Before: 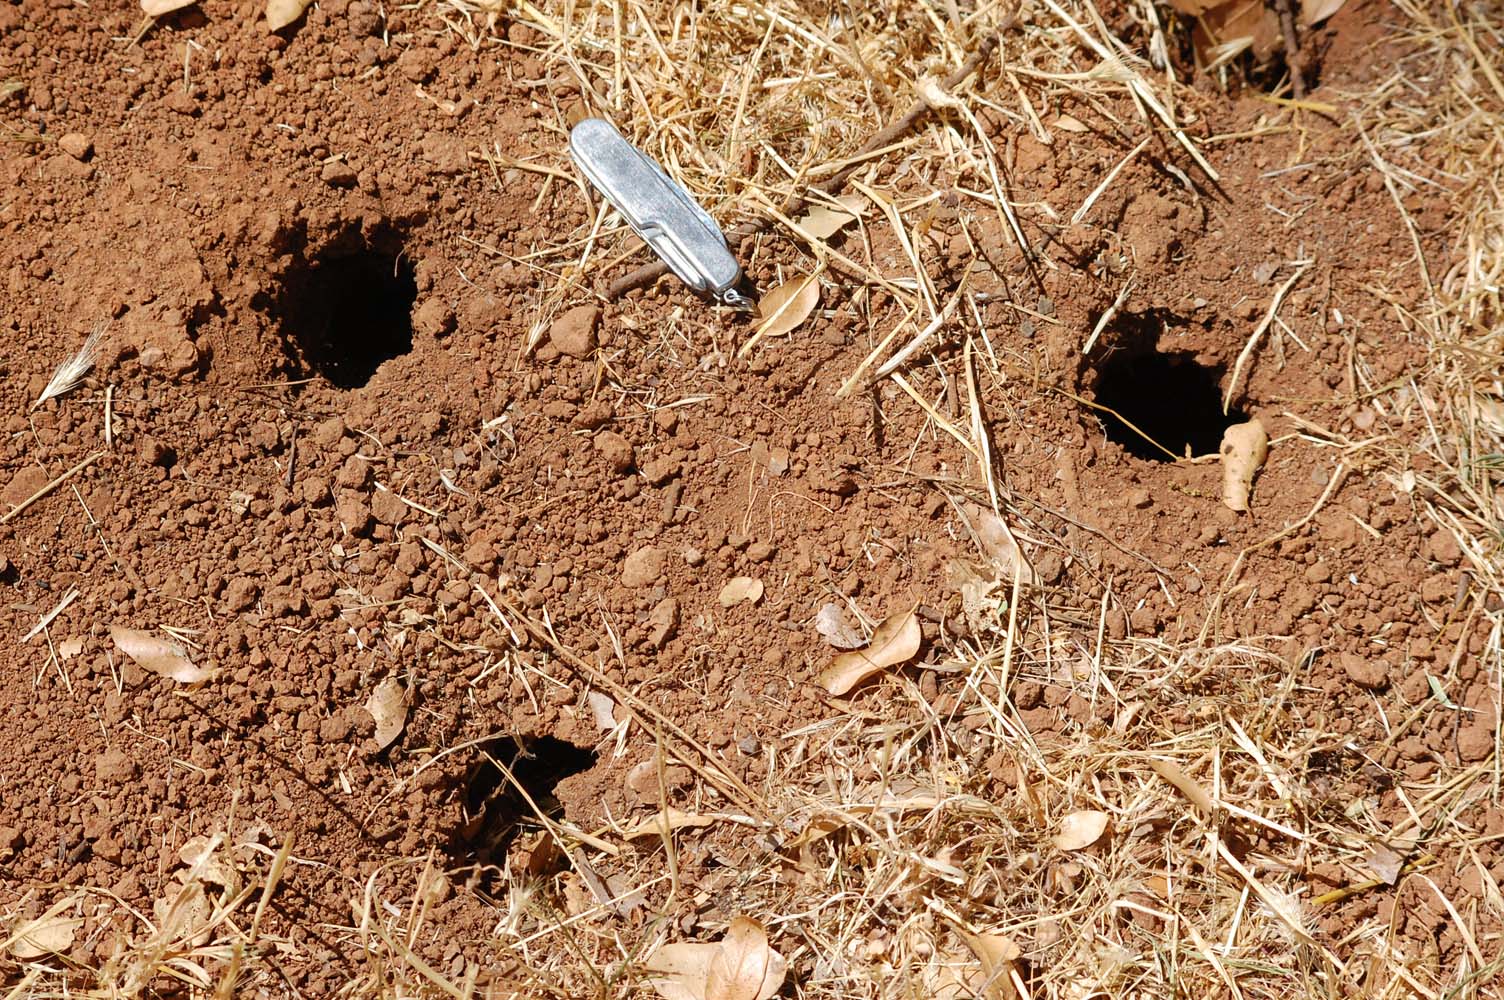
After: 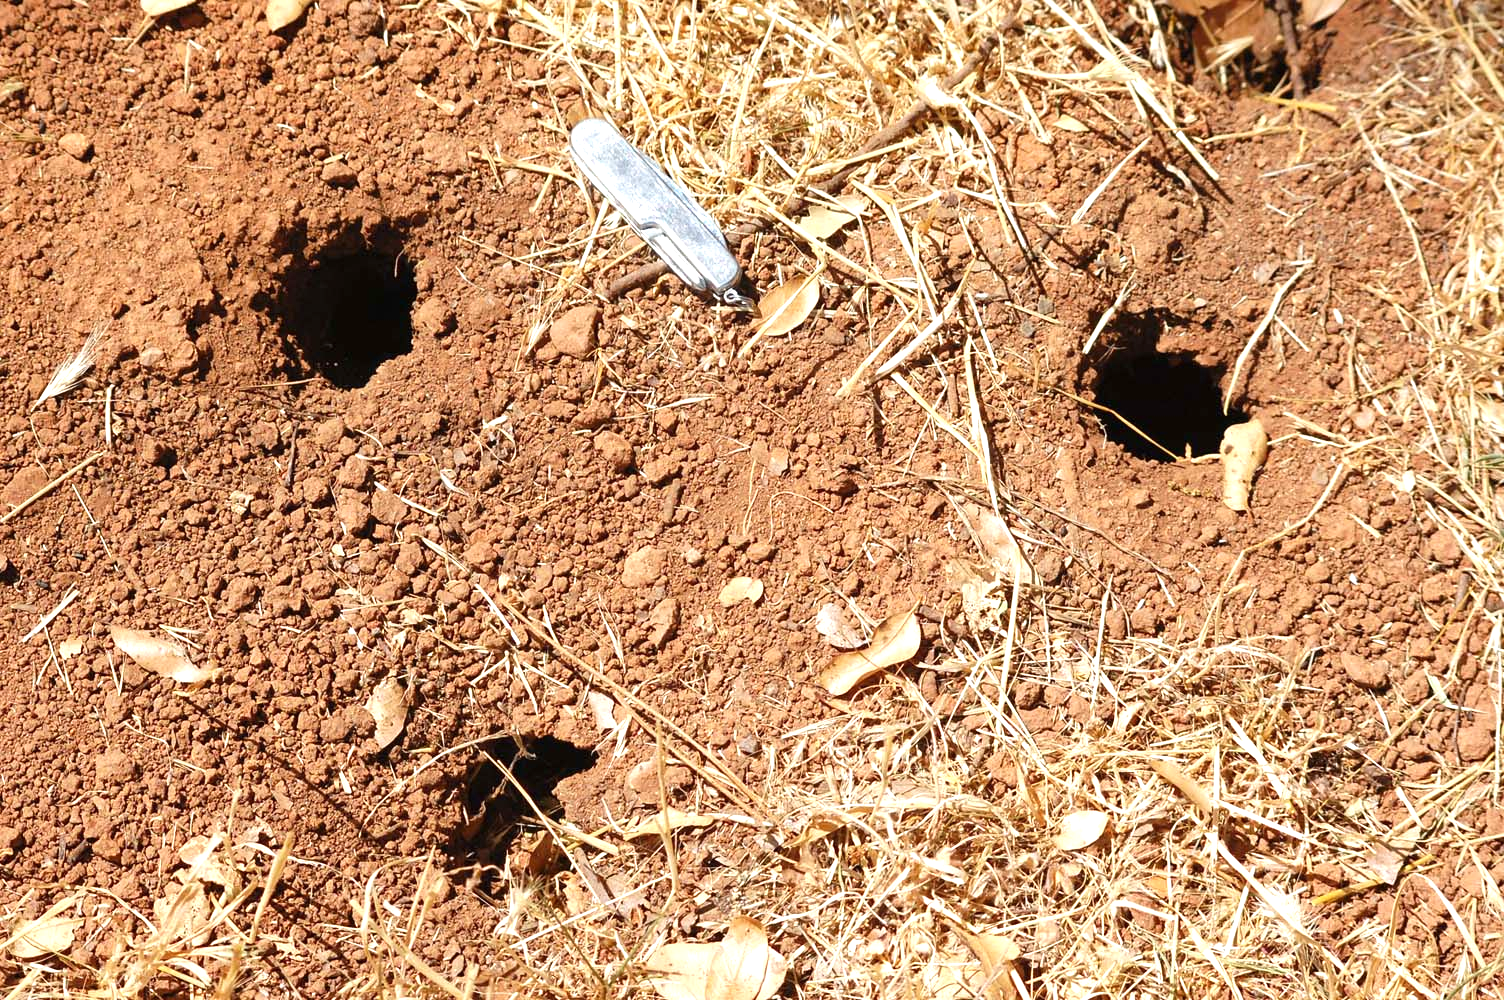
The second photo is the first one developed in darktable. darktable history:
exposure: black level correction 0, exposure 0.696 EV, compensate highlight preservation false
